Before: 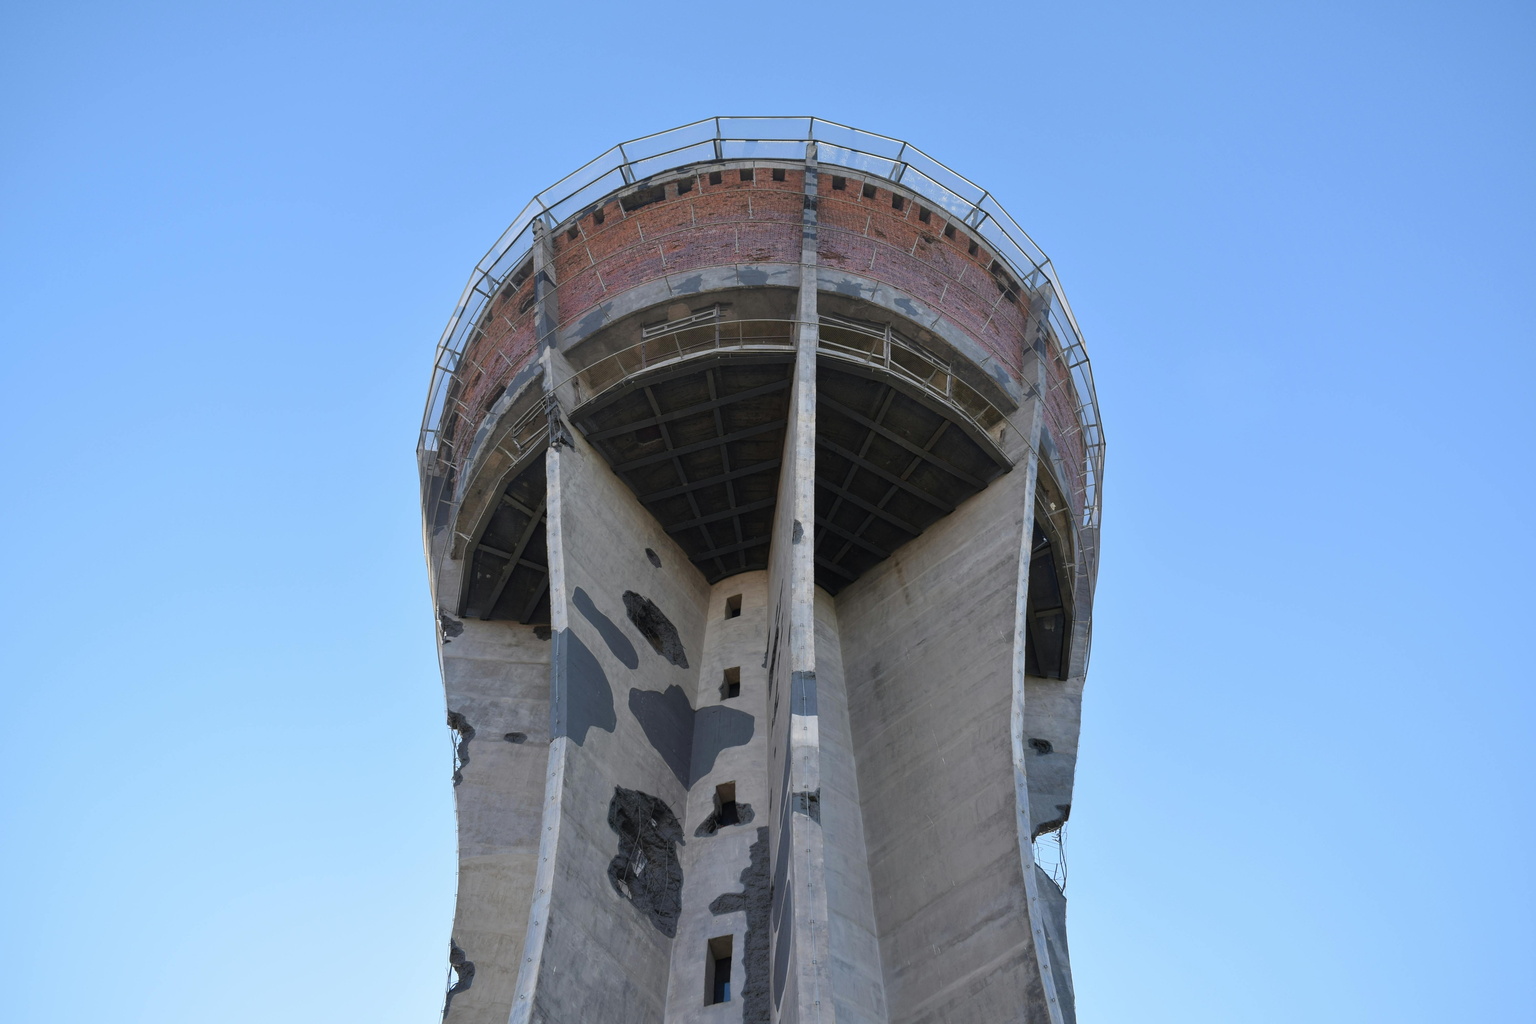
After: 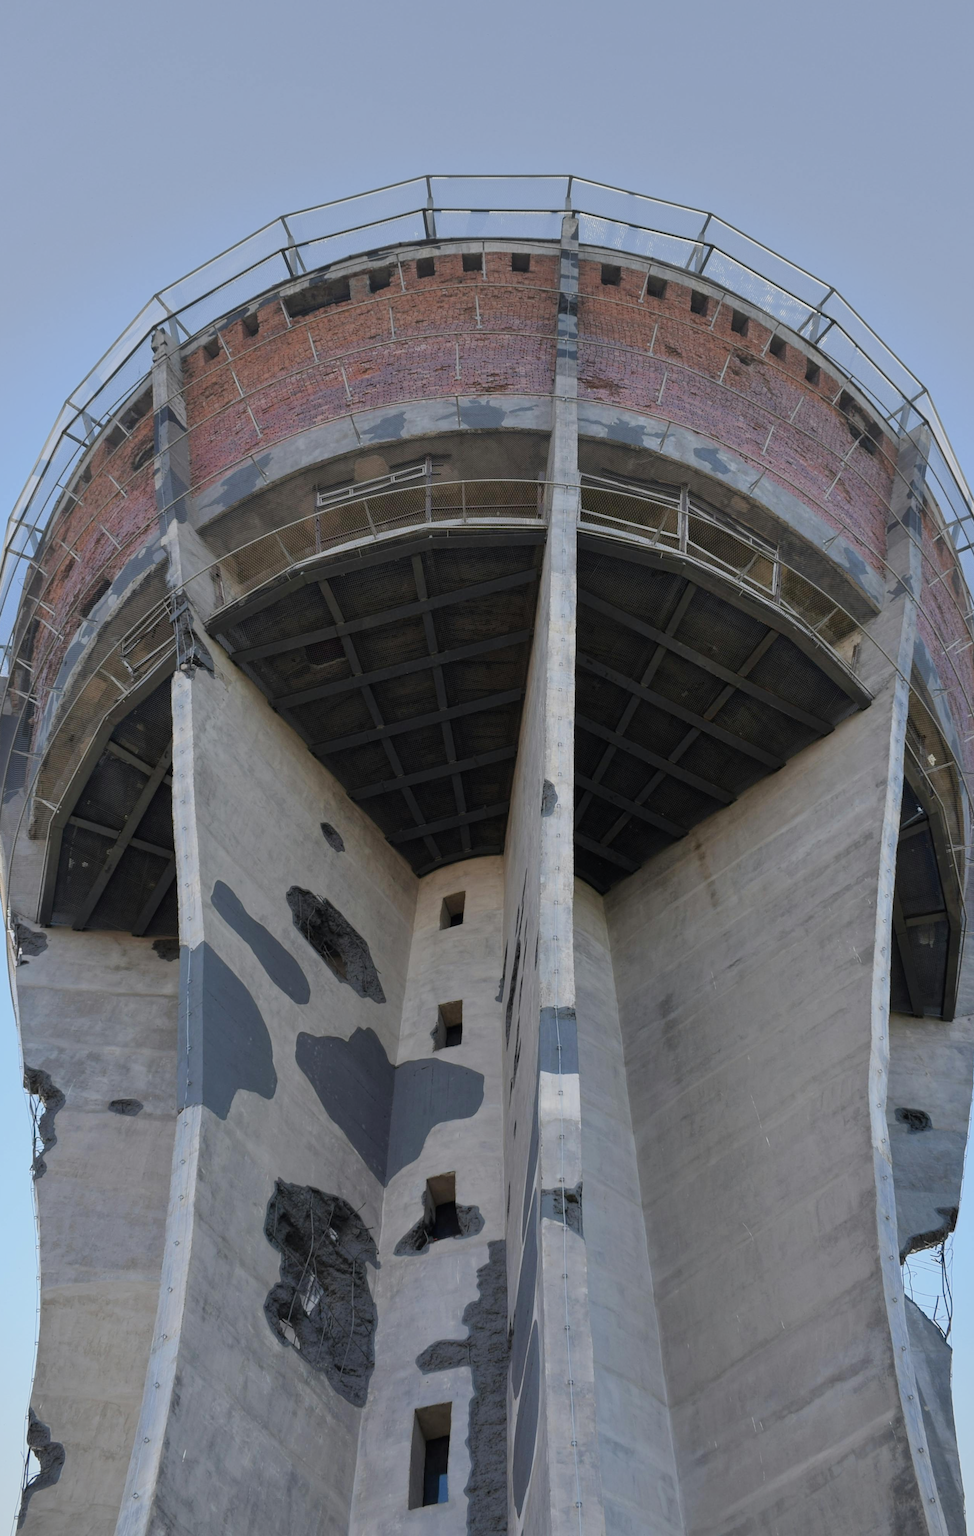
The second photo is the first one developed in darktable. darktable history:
crop: left 28.126%, right 29.579%
filmic rgb: black relative exposure -15.03 EV, white relative exposure 3 EV, target black luminance 0%, hardness 9.34, latitude 98.89%, contrast 0.911, shadows ↔ highlights balance 0.359%
exposure: exposure 0.203 EV, compensate highlight preservation false
vignetting: fall-off start 77.08%, fall-off radius 27.97%, brightness -0.165, center (-0.03, 0.235), width/height ratio 0.968
